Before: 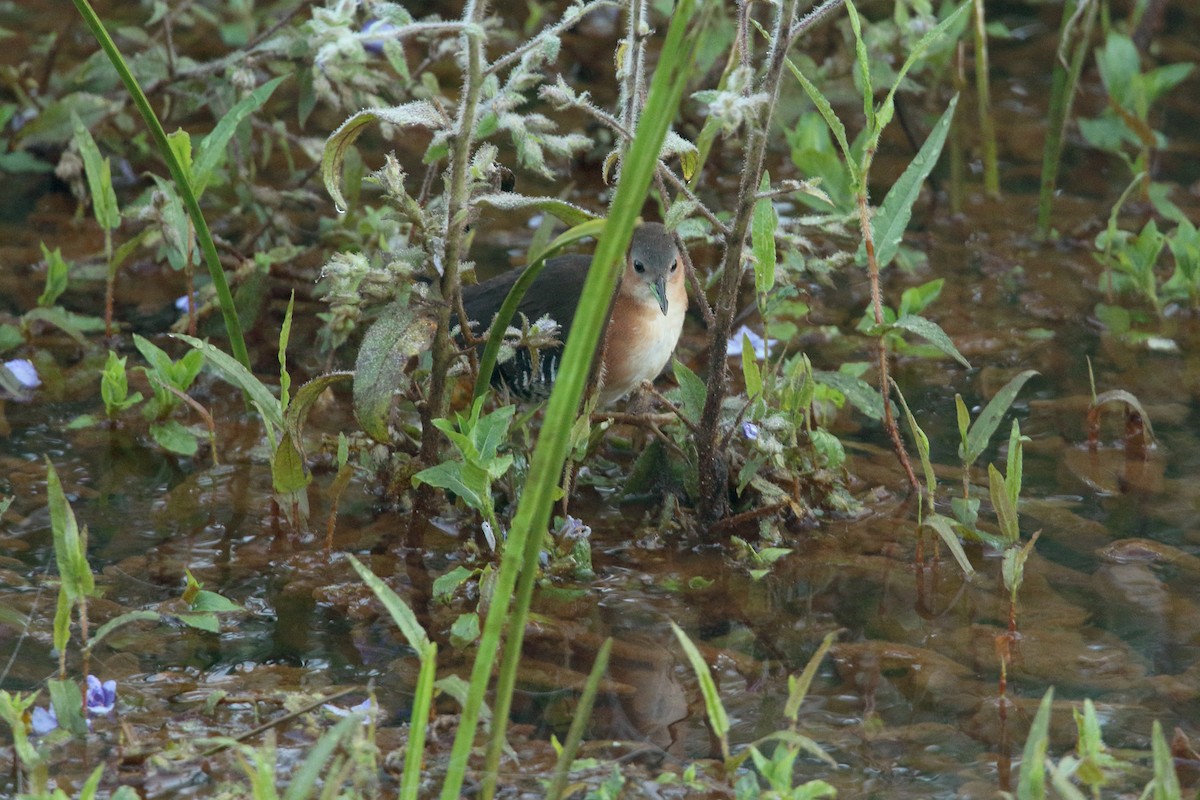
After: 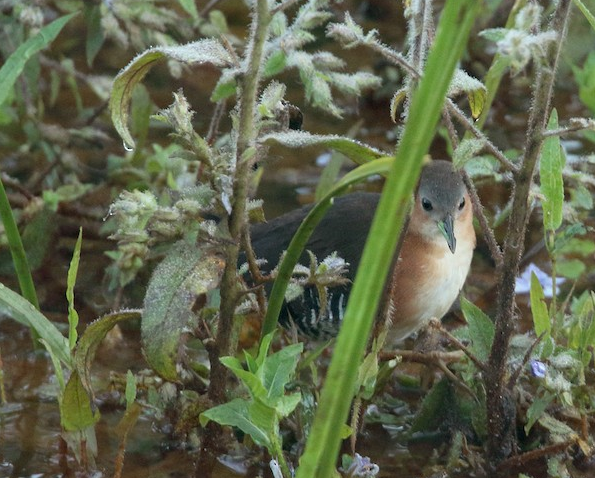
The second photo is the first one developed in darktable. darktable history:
crop: left 17.747%, top 7.796%, right 32.604%, bottom 32.363%
